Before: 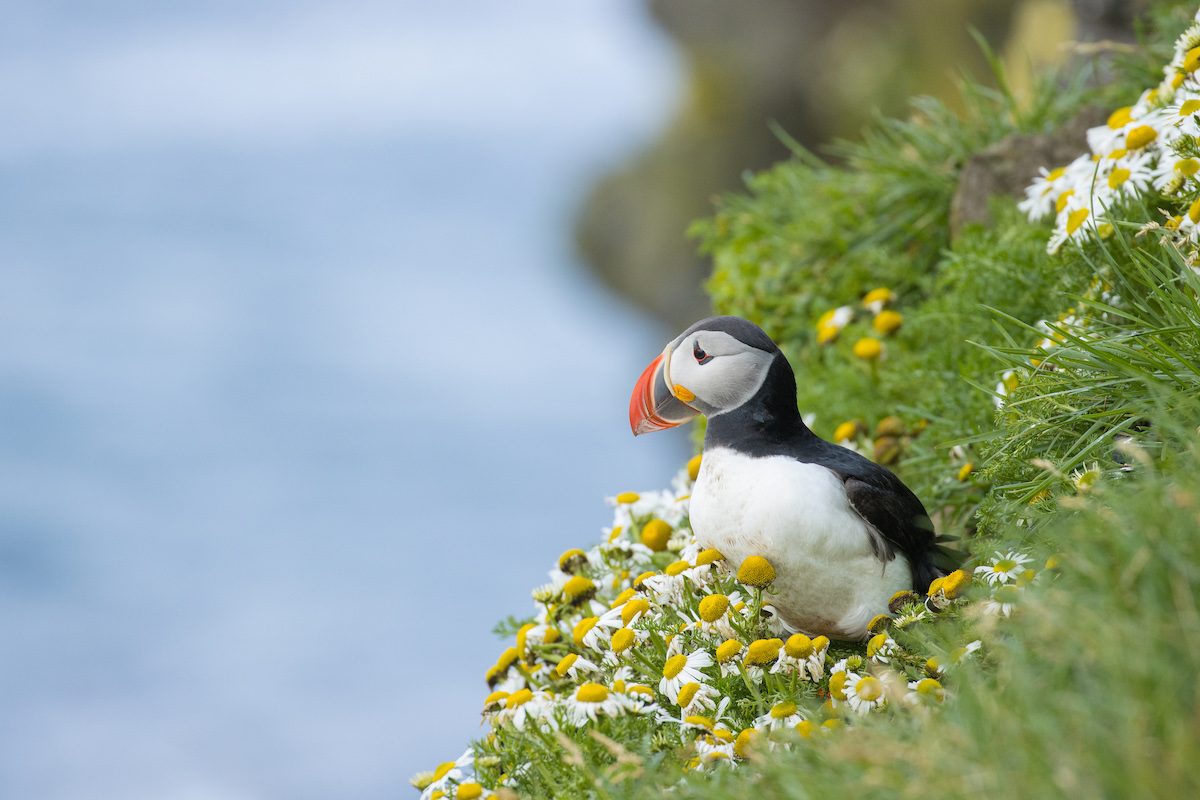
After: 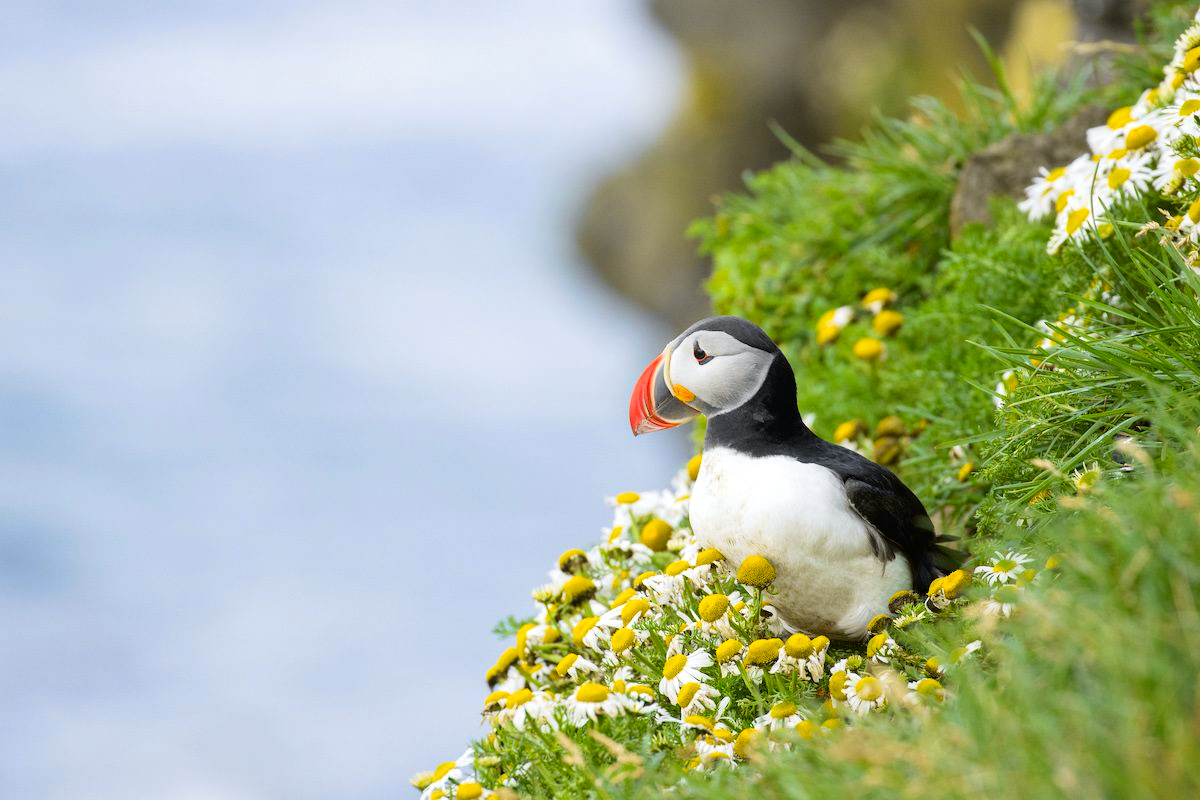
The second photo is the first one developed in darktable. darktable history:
tone curve: curves: ch0 [(0, 0) (0.071, 0.058) (0.266, 0.268) (0.498, 0.542) (0.766, 0.807) (1, 0.983)]; ch1 [(0, 0) (0.346, 0.307) (0.408, 0.387) (0.463, 0.465) (0.482, 0.493) (0.502, 0.499) (0.517, 0.505) (0.55, 0.554) (0.597, 0.61) (0.651, 0.698) (1, 1)]; ch2 [(0, 0) (0.346, 0.34) (0.434, 0.46) (0.485, 0.494) (0.5, 0.498) (0.509, 0.517) (0.526, 0.539) (0.583, 0.603) (0.625, 0.659) (1, 1)], color space Lab, independent channels, preserve colors none
color balance: contrast 10%
